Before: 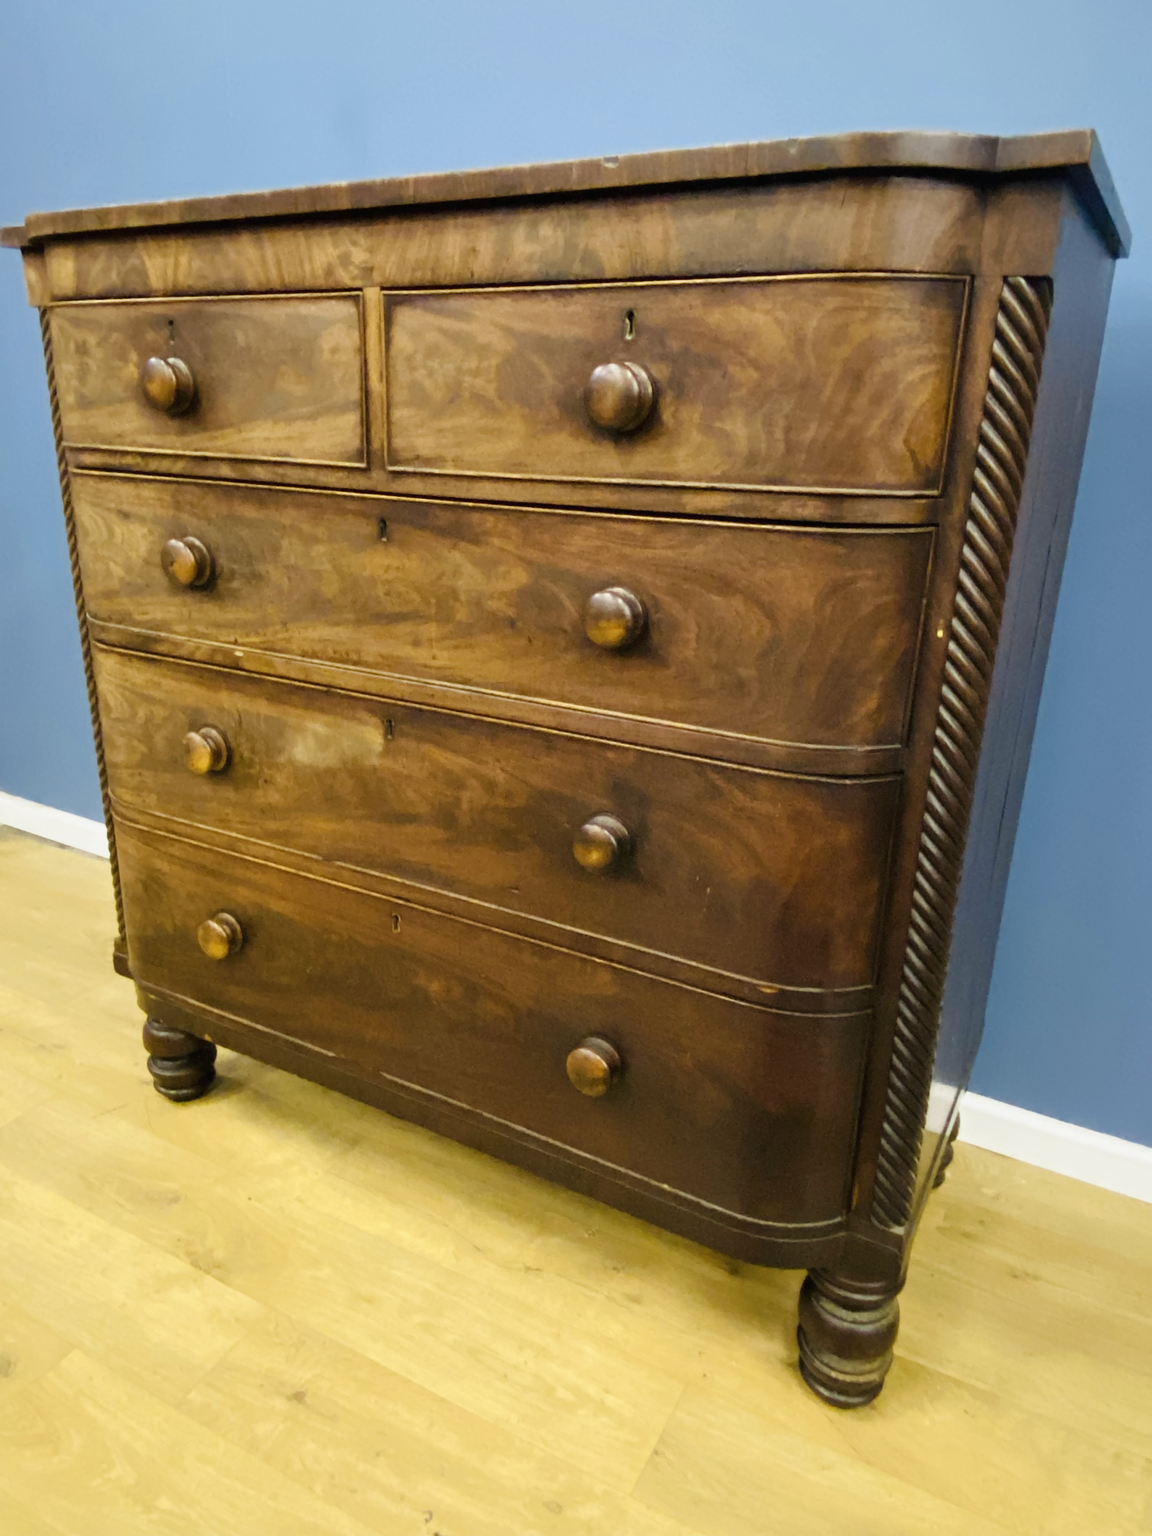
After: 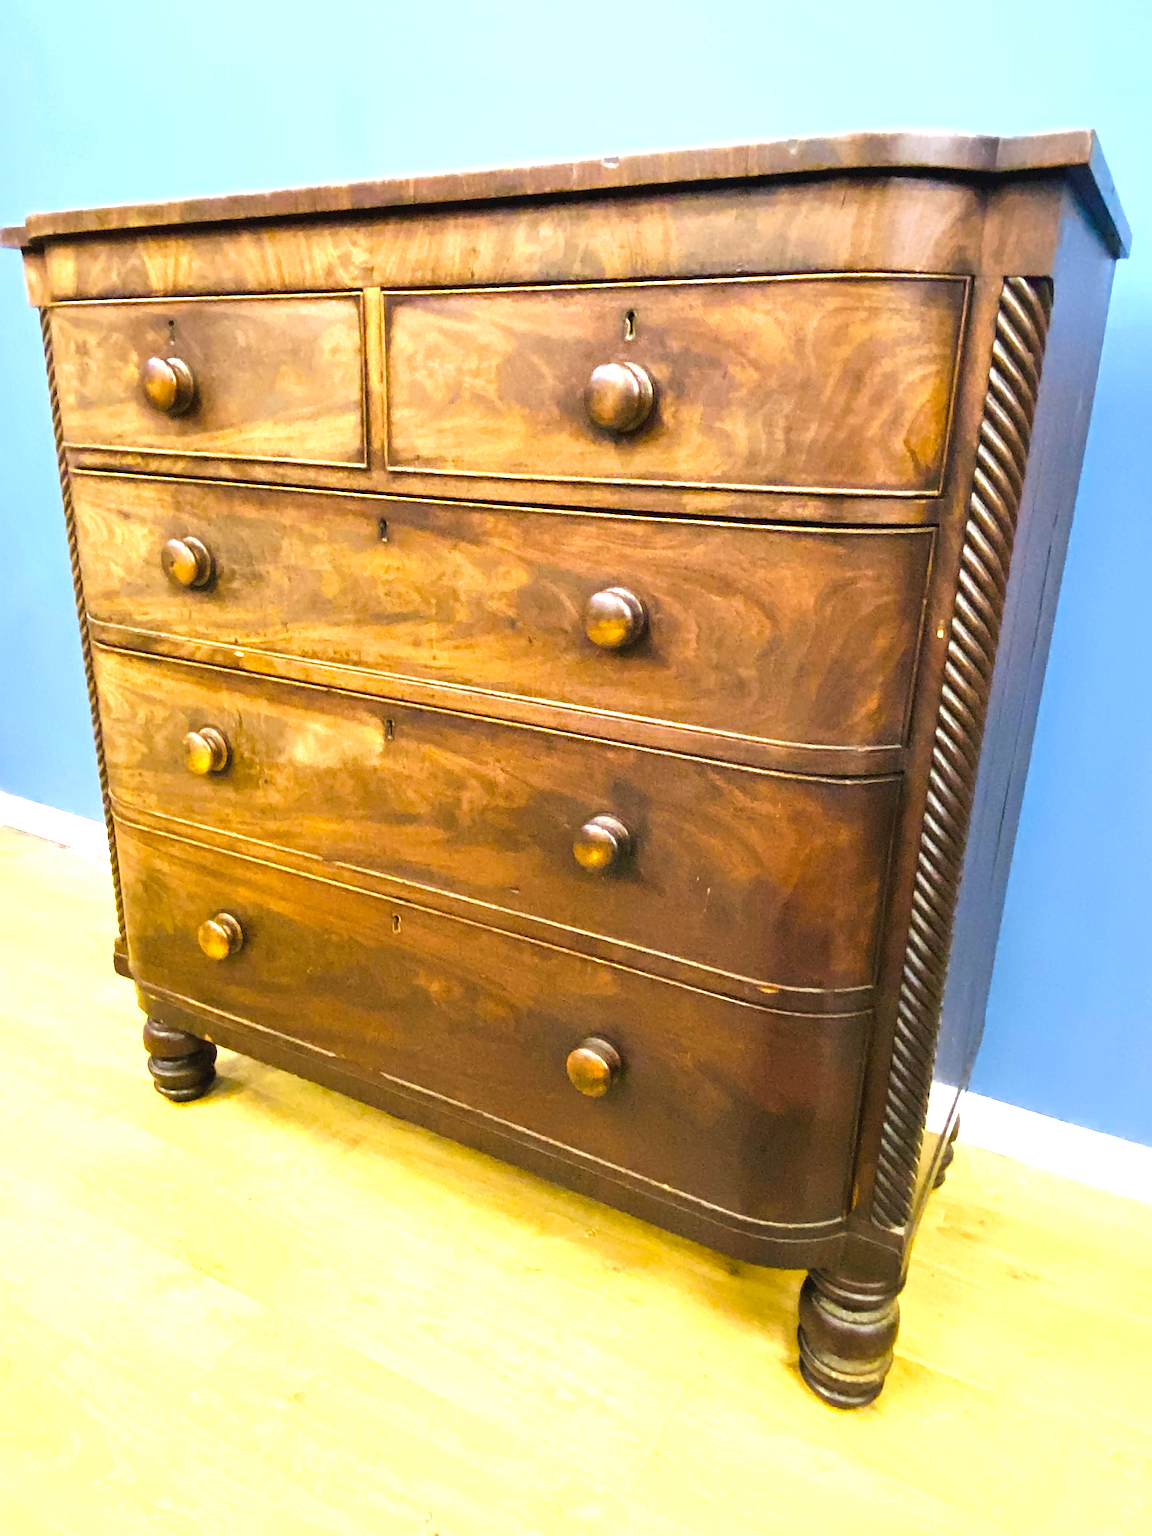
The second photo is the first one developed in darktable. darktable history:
sharpen: radius 2.676, amount 0.669
white balance: red 1.004, blue 1.096
exposure: black level correction 0, exposure 1.2 EV, compensate exposure bias true, compensate highlight preservation false
